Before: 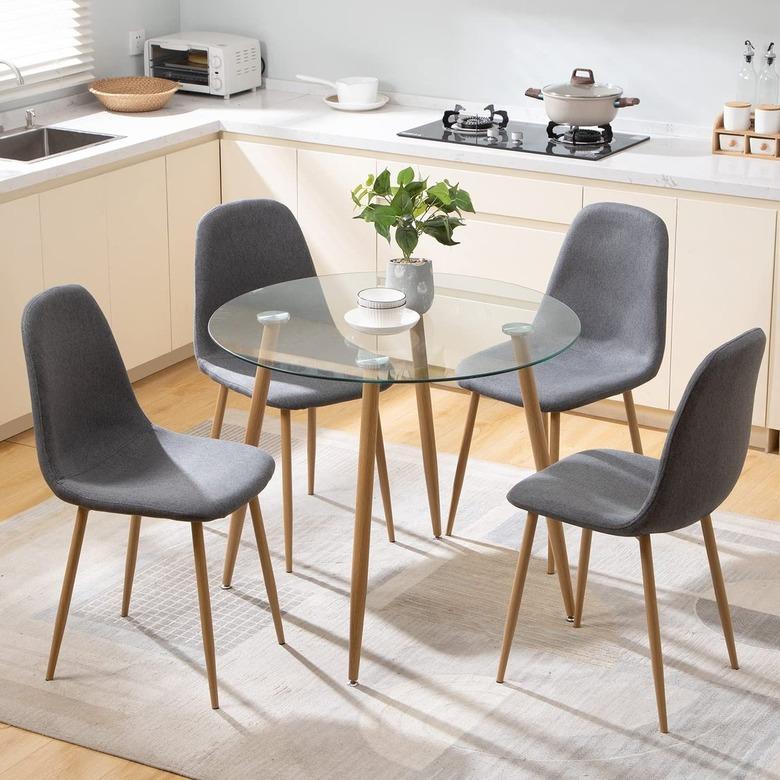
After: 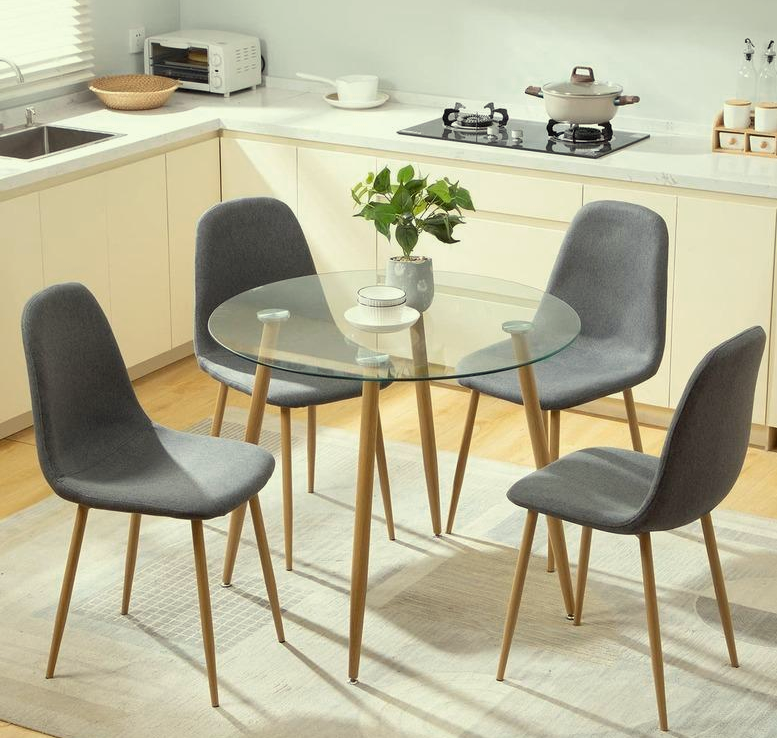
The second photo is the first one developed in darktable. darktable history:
color correction: highlights a* -5.82, highlights b* 11.28
color zones: curves: ch0 [(0.25, 0.5) (0.636, 0.25) (0.75, 0.5)]
crop: top 0.271%, right 0.266%, bottom 5.045%
